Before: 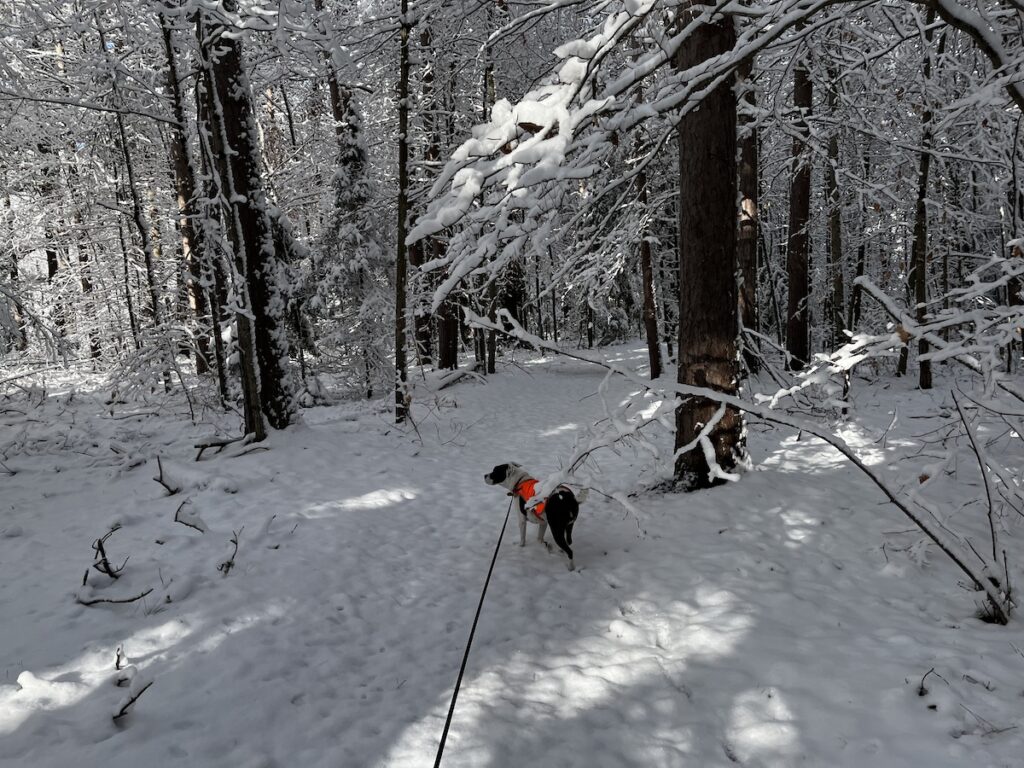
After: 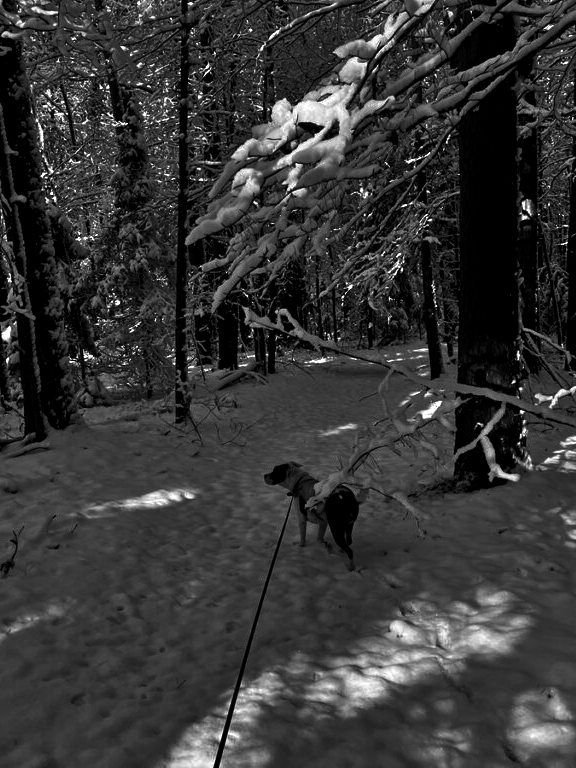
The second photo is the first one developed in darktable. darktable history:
contrast brightness saturation: contrast 0.02, brightness -1, saturation -1
crop: left 21.496%, right 22.254%
tone equalizer: -7 EV 0.15 EV, -6 EV 0.6 EV, -5 EV 1.15 EV, -4 EV 1.33 EV, -3 EV 1.15 EV, -2 EV 0.6 EV, -1 EV 0.15 EV, mask exposure compensation -0.5 EV
